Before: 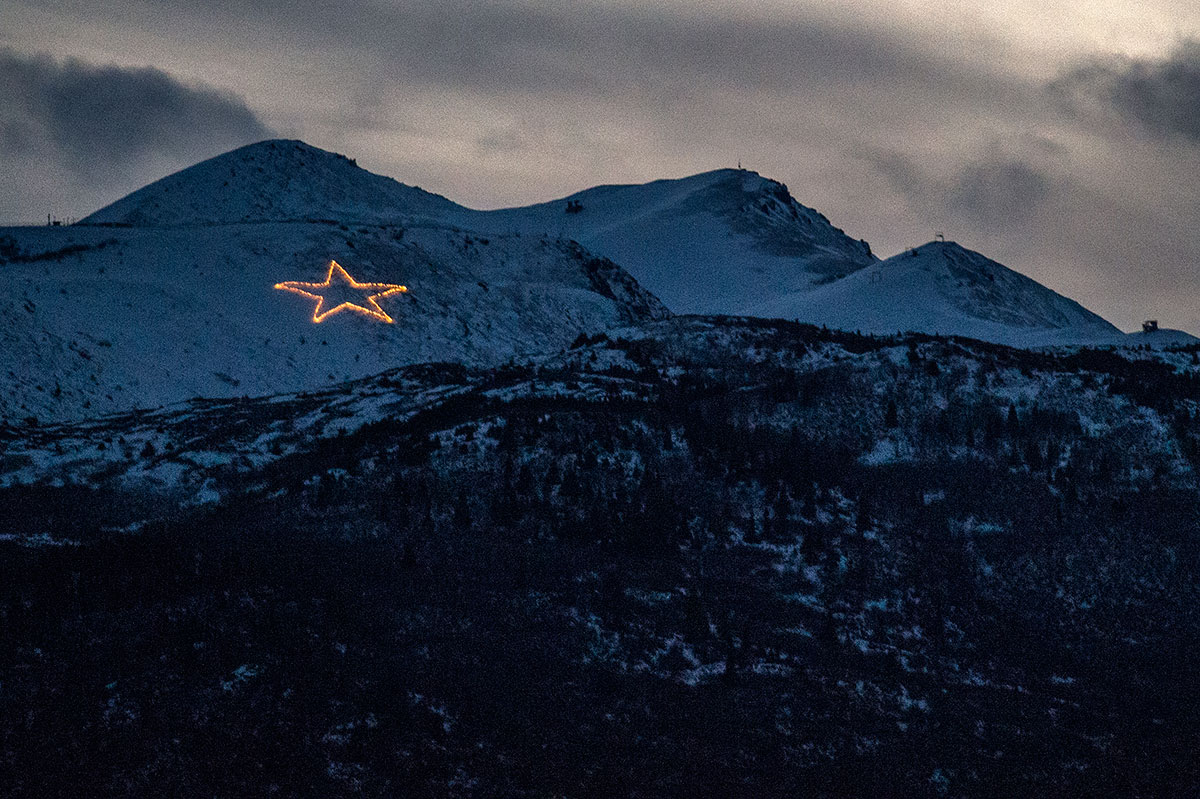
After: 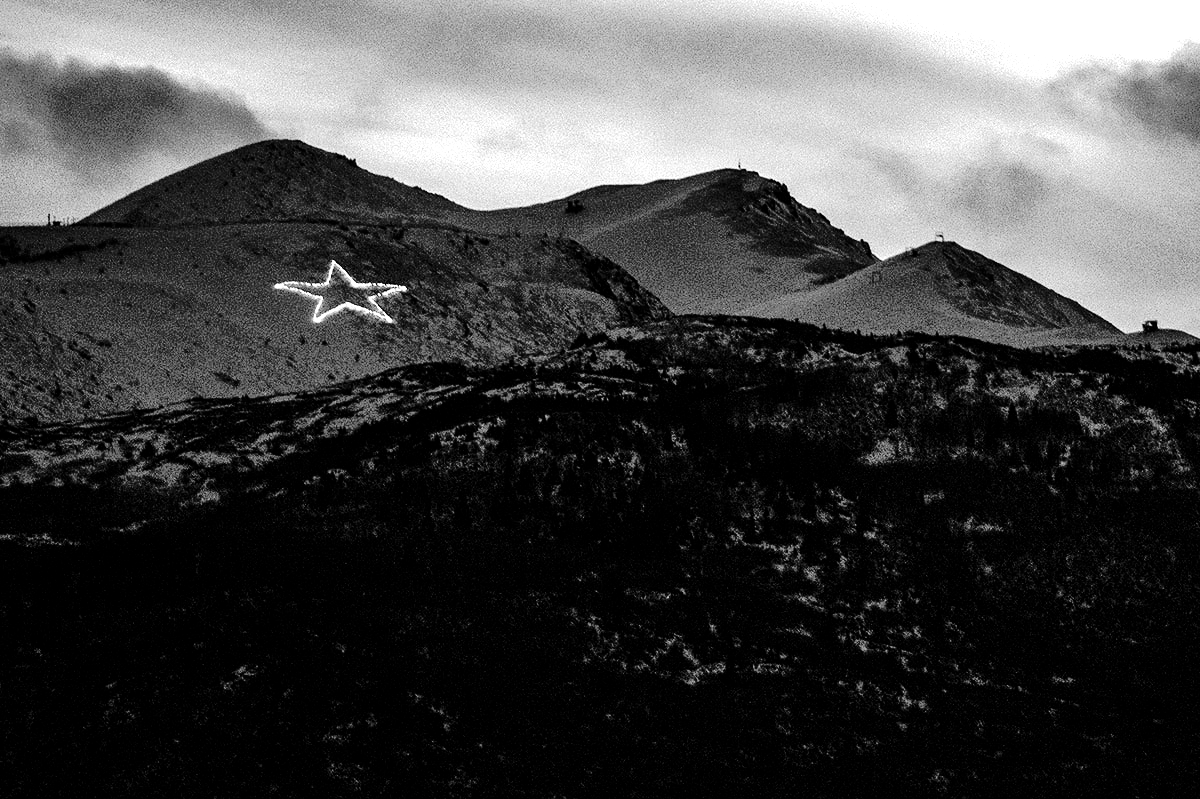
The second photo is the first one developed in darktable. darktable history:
exposure: exposure 0.95 EV, compensate highlight preservation false
tone curve: curves: ch0 [(0, 0) (0.081, 0.044) (0.192, 0.125) (0.283, 0.238) (0.416, 0.449) (0.495, 0.524) (0.686, 0.743) (0.826, 0.865) (0.978, 0.988)]; ch1 [(0, 0) (0.161, 0.092) (0.35, 0.33) (0.392, 0.392) (0.427, 0.426) (0.479, 0.472) (0.505, 0.497) (0.521, 0.514) (0.547, 0.568) (0.579, 0.597) (0.625, 0.627) (0.678, 0.733) (1, 1)]; ch2 [(0, 0) (0.346, 0.362) (0.404, 0.427) (0.502, 0.495) (0.531, 0.523) (0.549, 0.554) (0.582, 0.596) (0.629, 0.642) (0.717, 0.678) (1, 1)], color space Lab, independent channels, preserve colors none
tone equalizer: -8 EV -0.417 EV, -7 EV -0.389 EV, -6 EV -0.333 EV, -5 EV -0.222 EV, -3 EV 0.222 EV, -2 EV 0.333 EV, -1 EV 0.389 EV, +0 EV 0.417 EV, edges refinement/feathering 500, mask exposure compensation -1.57 EV, preserve details no
color balance rgb: shadows lift › luminance -28.76%, shadows lift › chroma 10%, shadows lift › hue 230°, power › chroma 0.5%, power › hue 215°, highlights gain › luminance 7.14%, highlights gain › chroma 1%, highlights gain › hue 50°, global offset › luminance -0.29%, global offset › hue 260°, perceptual saturation grading › global saturation 20%, perceptual saturation grading › highlights -13.92%, perceptual saturation grading › shadows 50%
monochrome: on, module defaults
